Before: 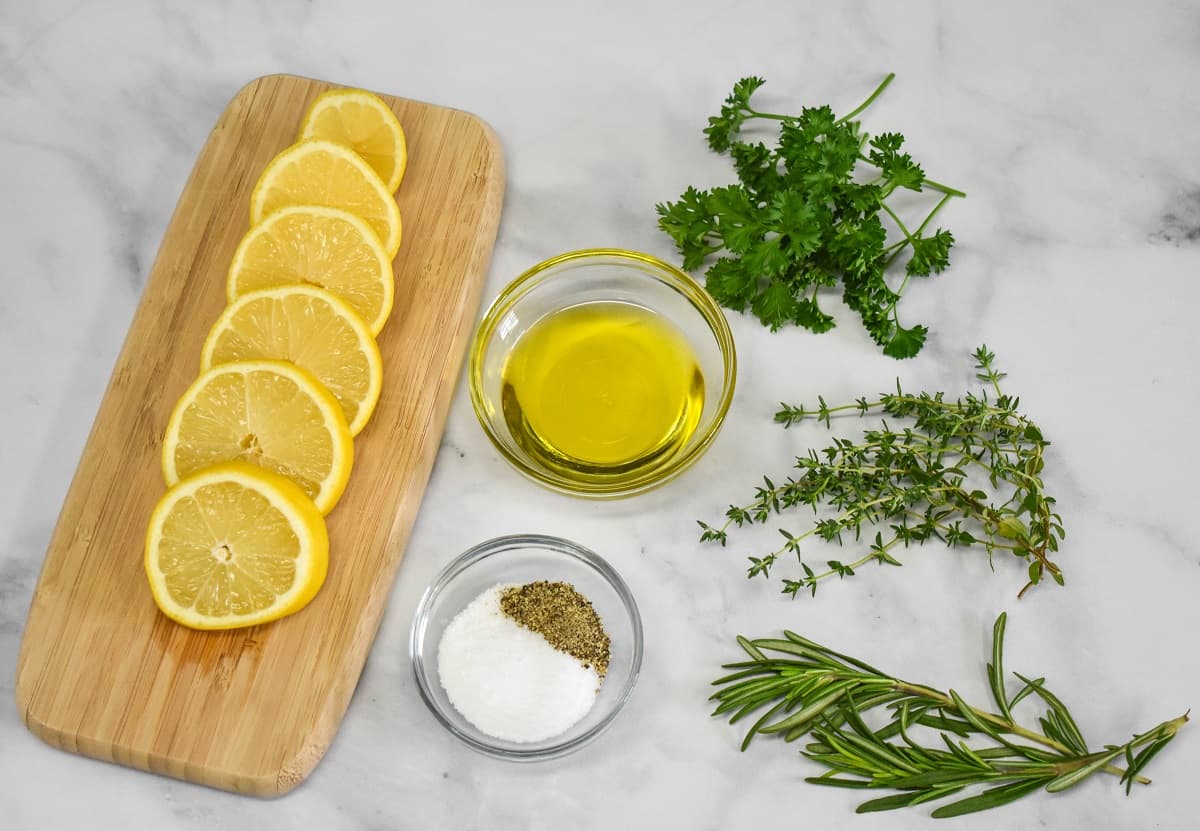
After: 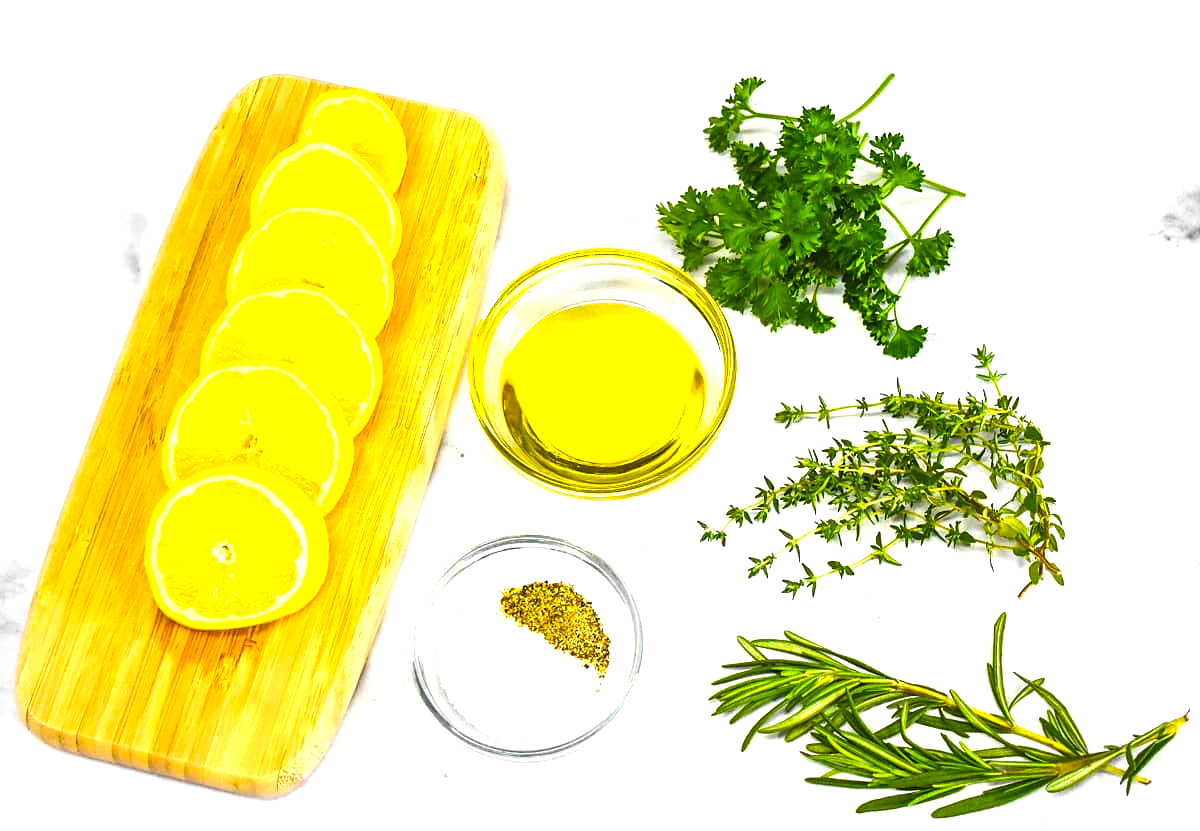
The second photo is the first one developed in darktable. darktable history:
sharpen: radius 1.458, amount 0.398, threshold 1.271
color balance rgb: linear chroma grading › shadows -10%, linear chroma grading › global chroma 20%, perceptual saturation grading › global saturation 15%, perceptual brilliance grading › global brilliance 30%, perceptual brilliance grading › highlights 12%, perceptual brilliance grading › mid-tones 24%, global vibrance 20%
